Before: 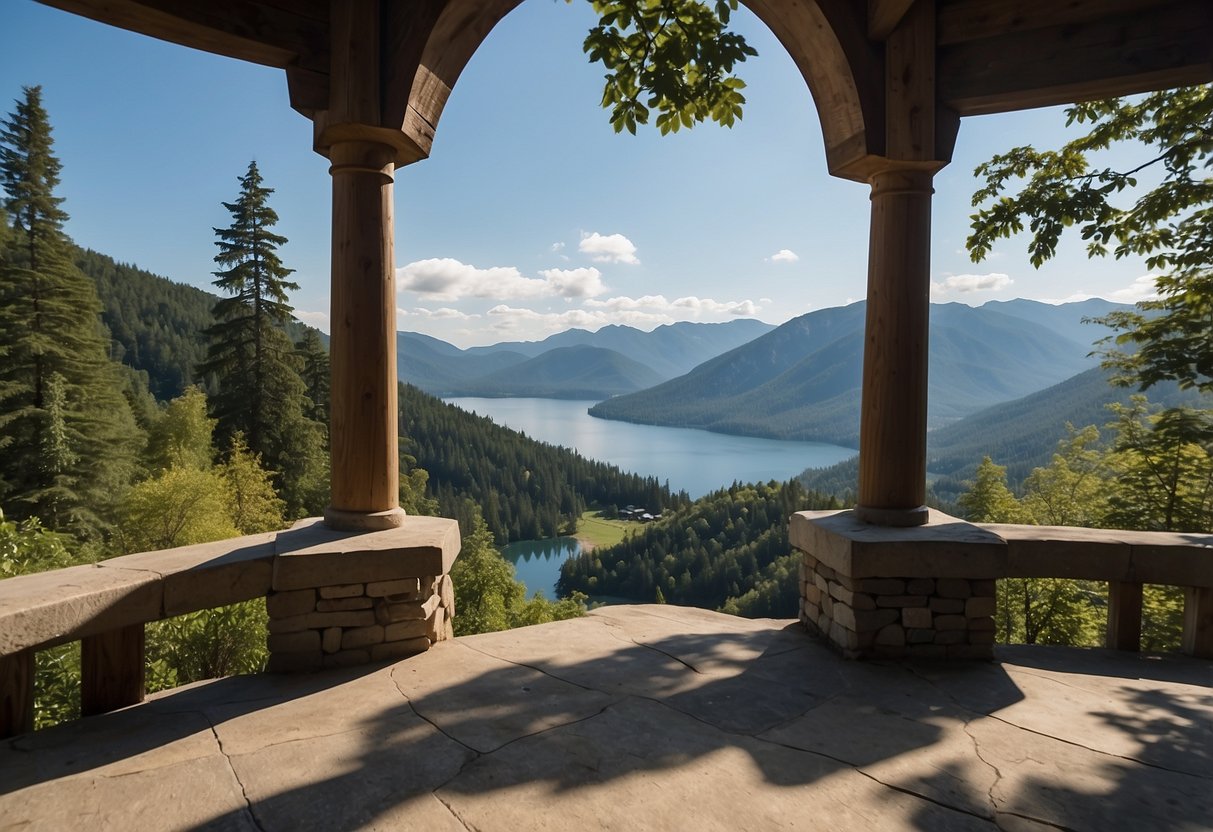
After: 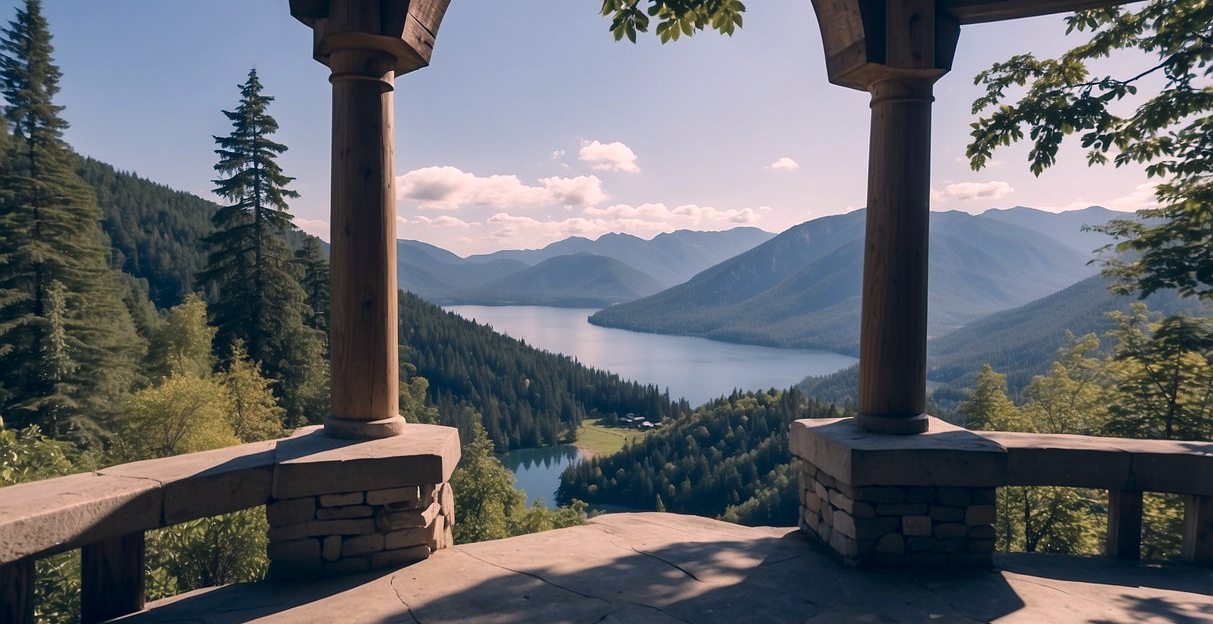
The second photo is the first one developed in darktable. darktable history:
crop: top 11.059%, bottom 13.887%
color correction: highlights a* 13.92, highlights b* 6.19, shadows a* -6.06, shadows b* -15.83, saturation 0.843
